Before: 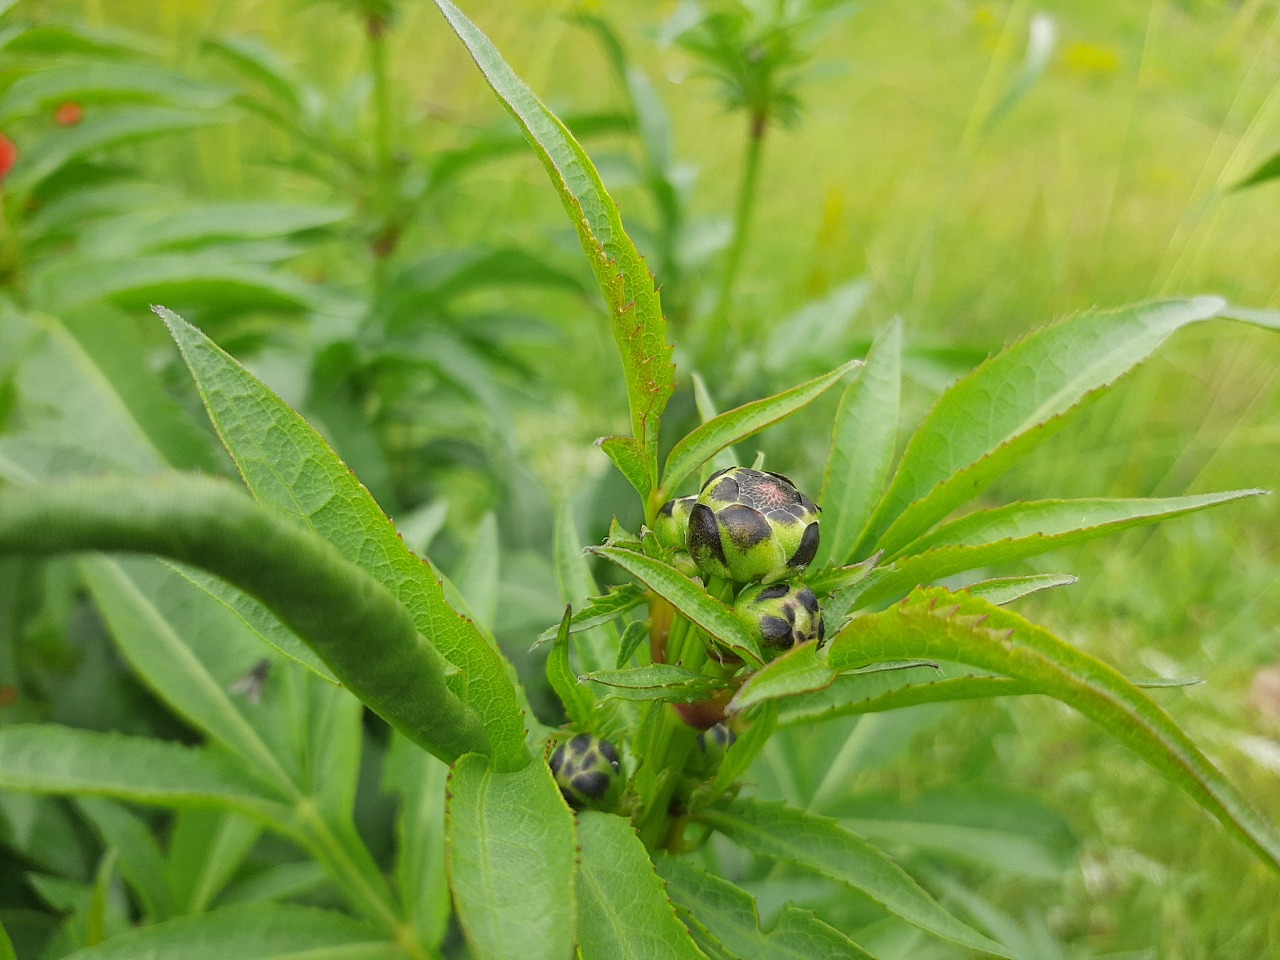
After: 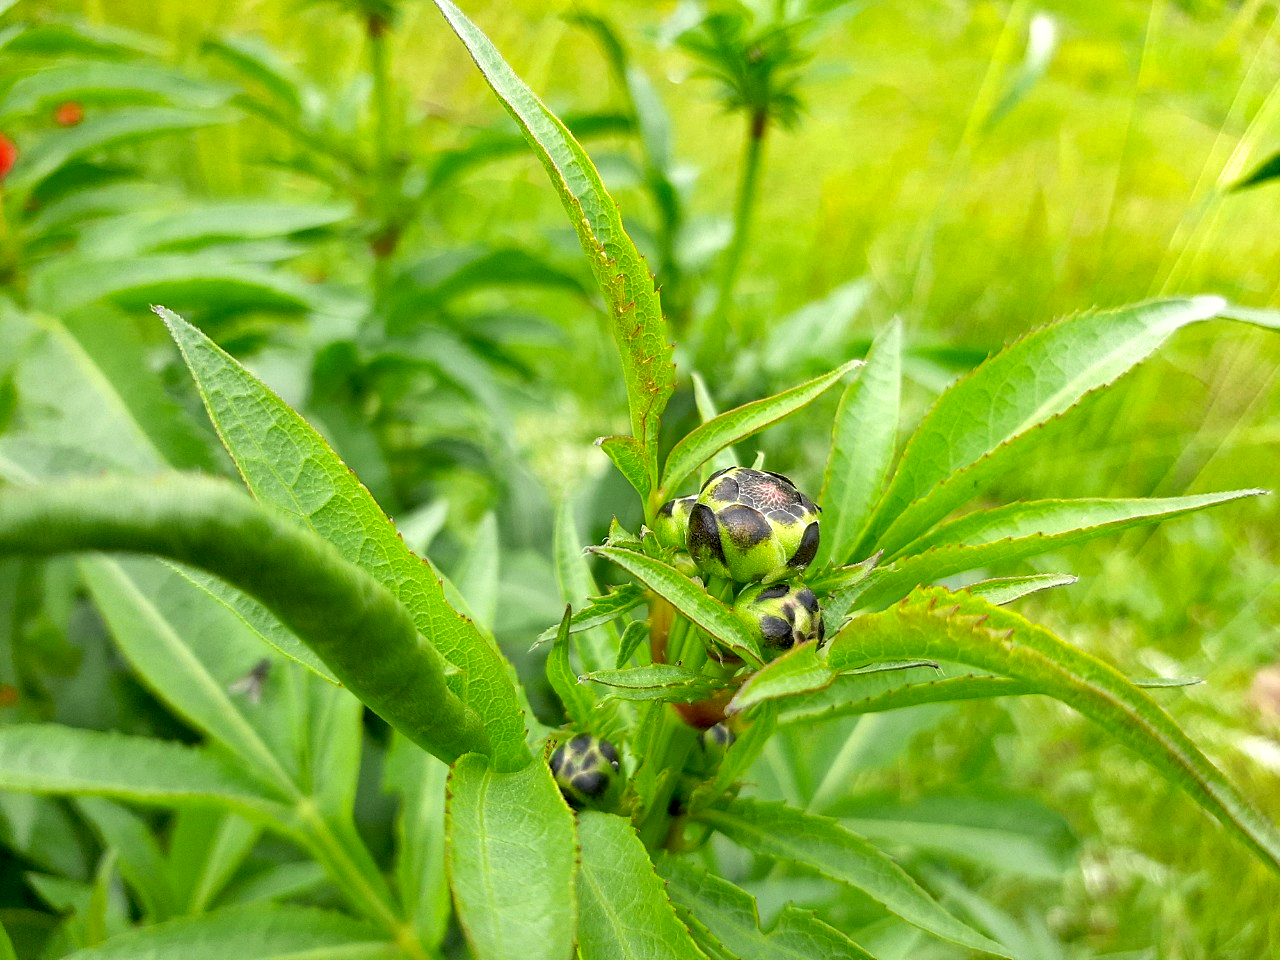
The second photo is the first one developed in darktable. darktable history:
shadows and highlights: soften with gaussian
exposure: black level correction 0.012, exposure 0.694 EV, compensate highlight preservation false
